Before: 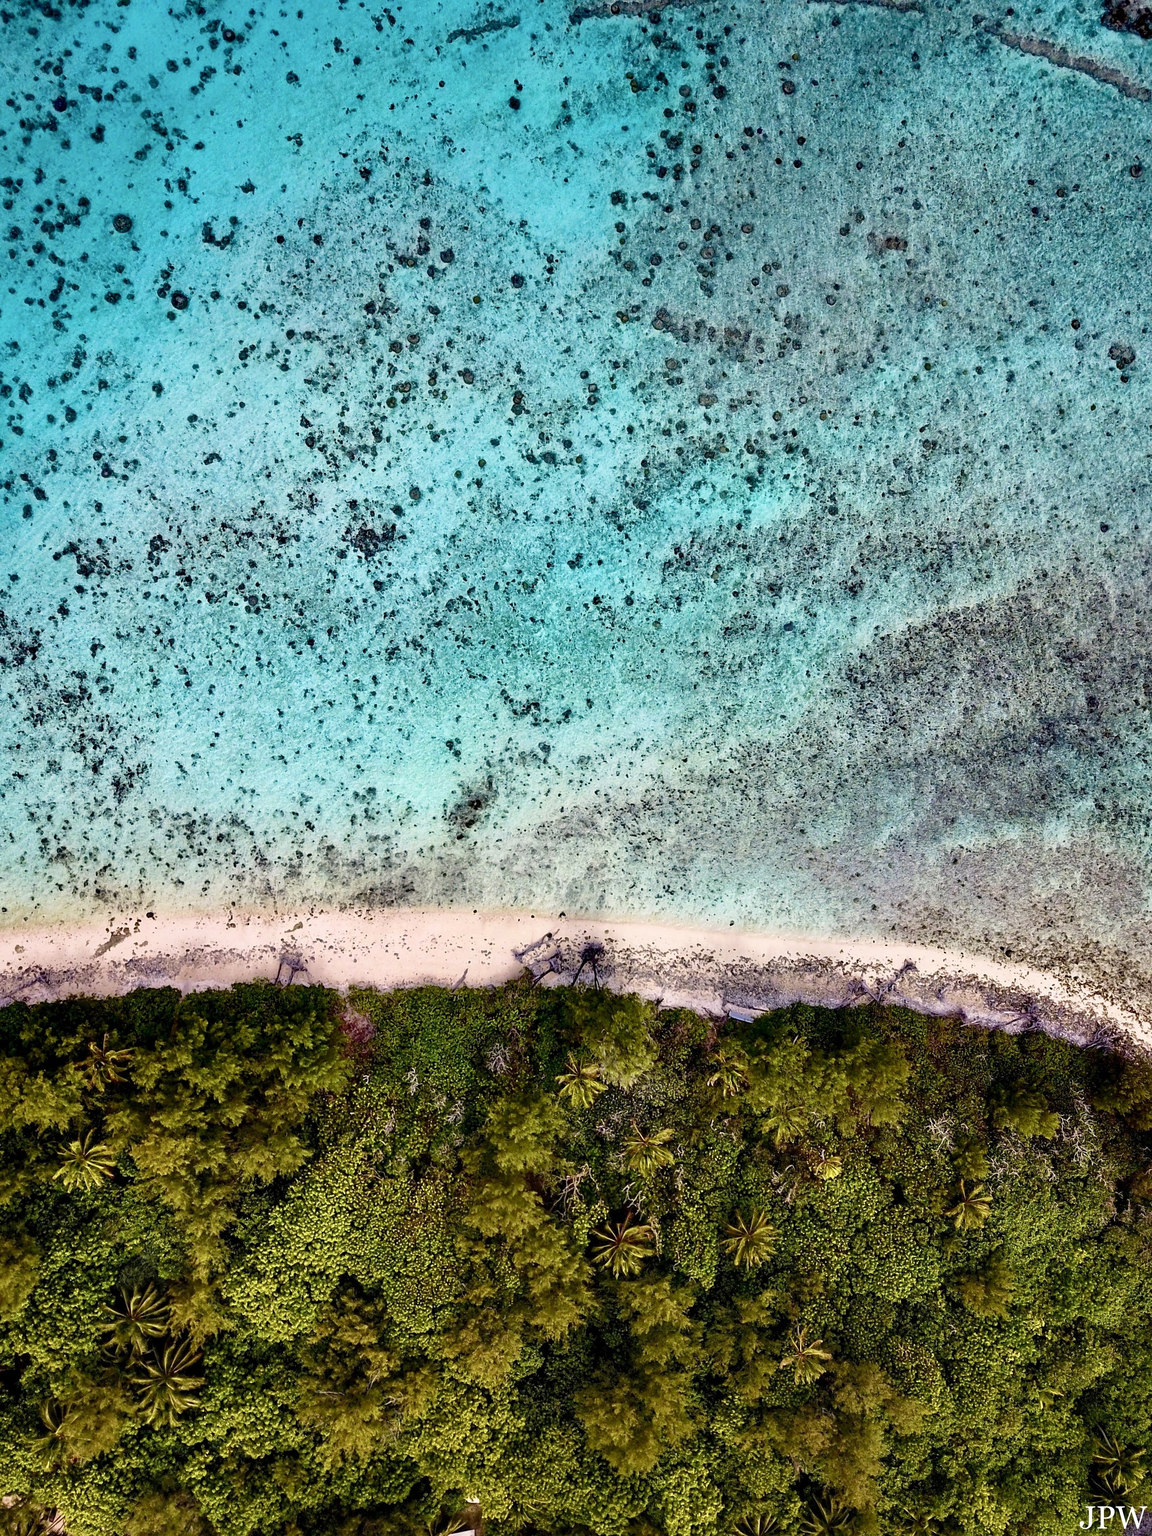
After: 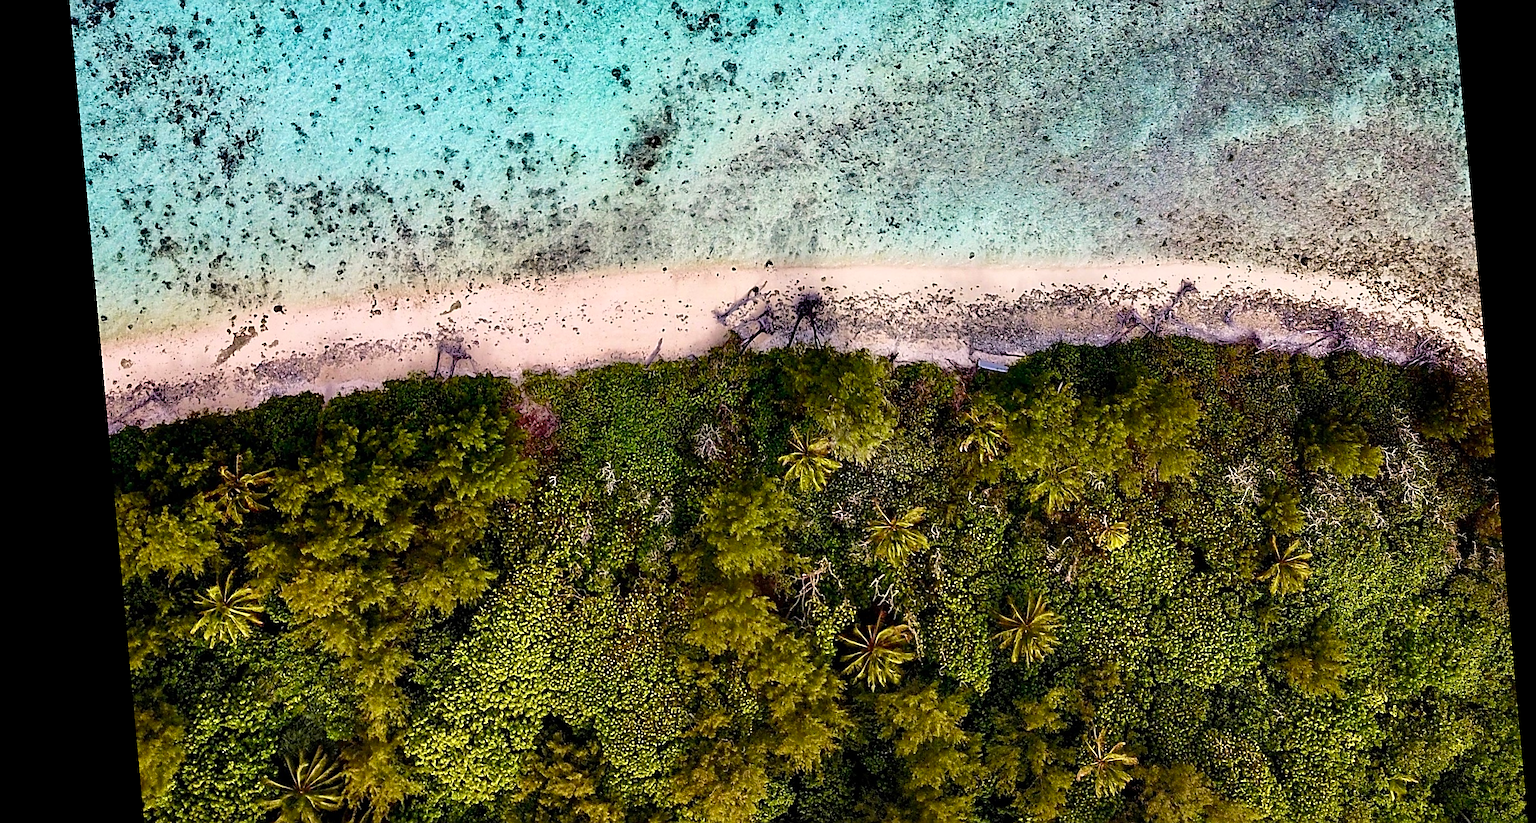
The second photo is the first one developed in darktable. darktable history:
white balance: emerald 1
crop: top 45.551%, bottom 12.262%
rotate and perspective: rotation -5.2°, automatic cropping off
sharpen: amount 0.55
